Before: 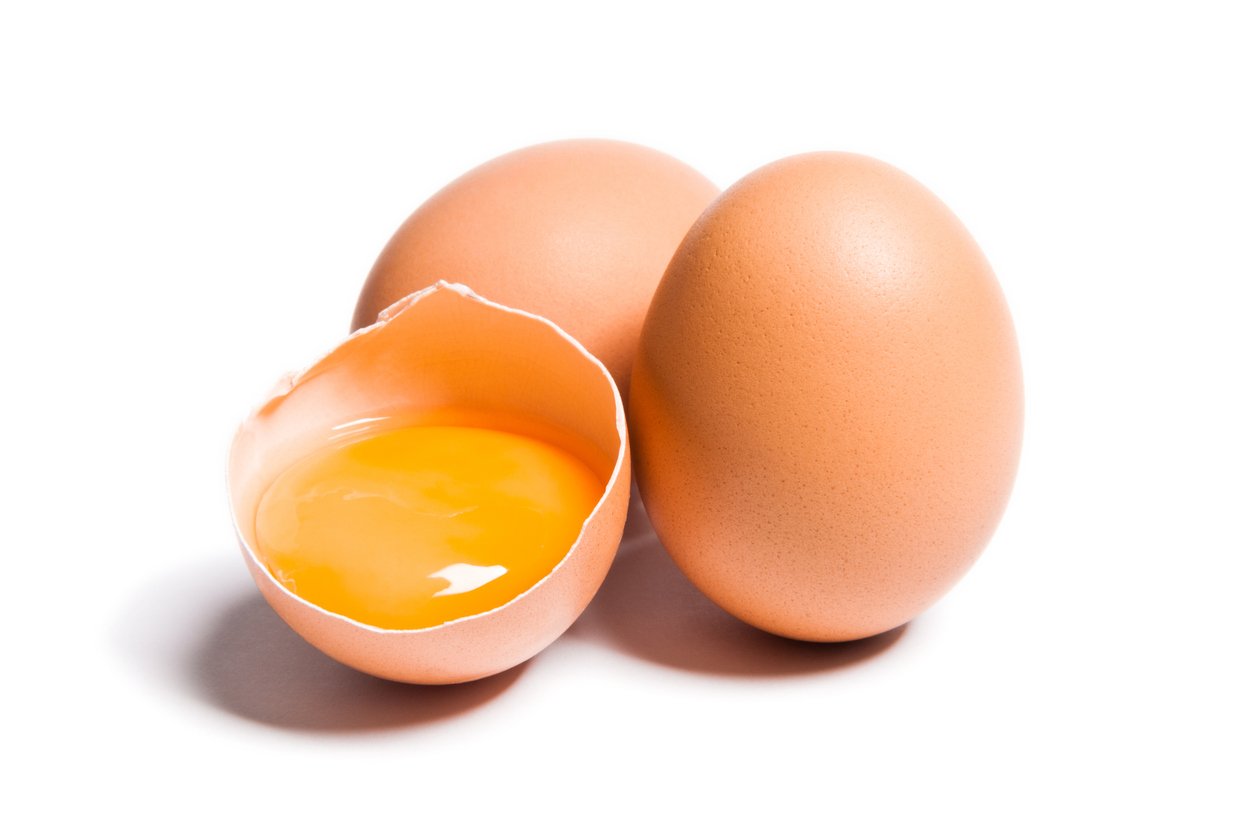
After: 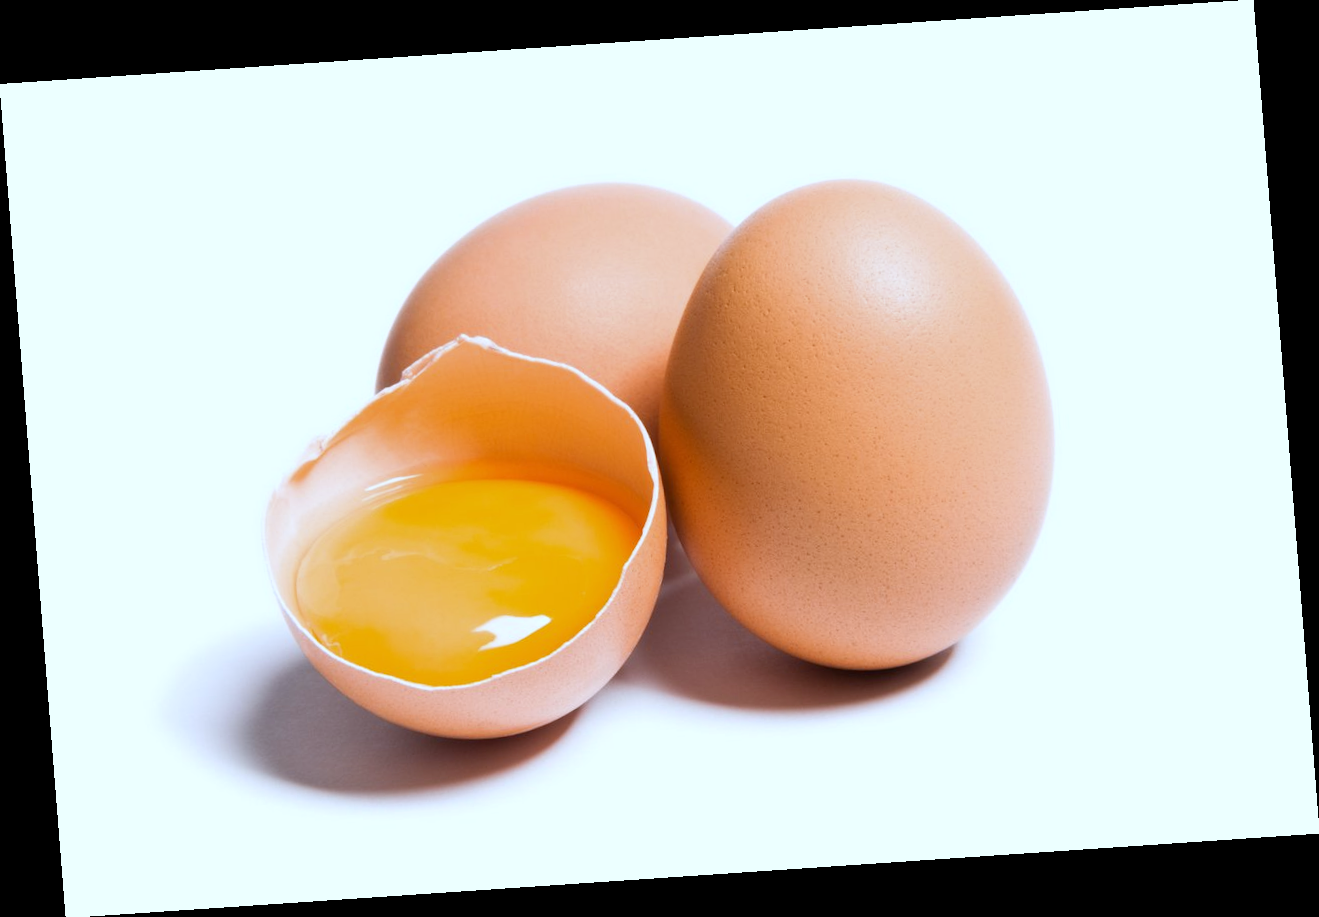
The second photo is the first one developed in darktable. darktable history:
rotate and perspective: rotation -4.2°, shear 0.006, automatic cropping off
white balance: red 0.924, blue 1.095
